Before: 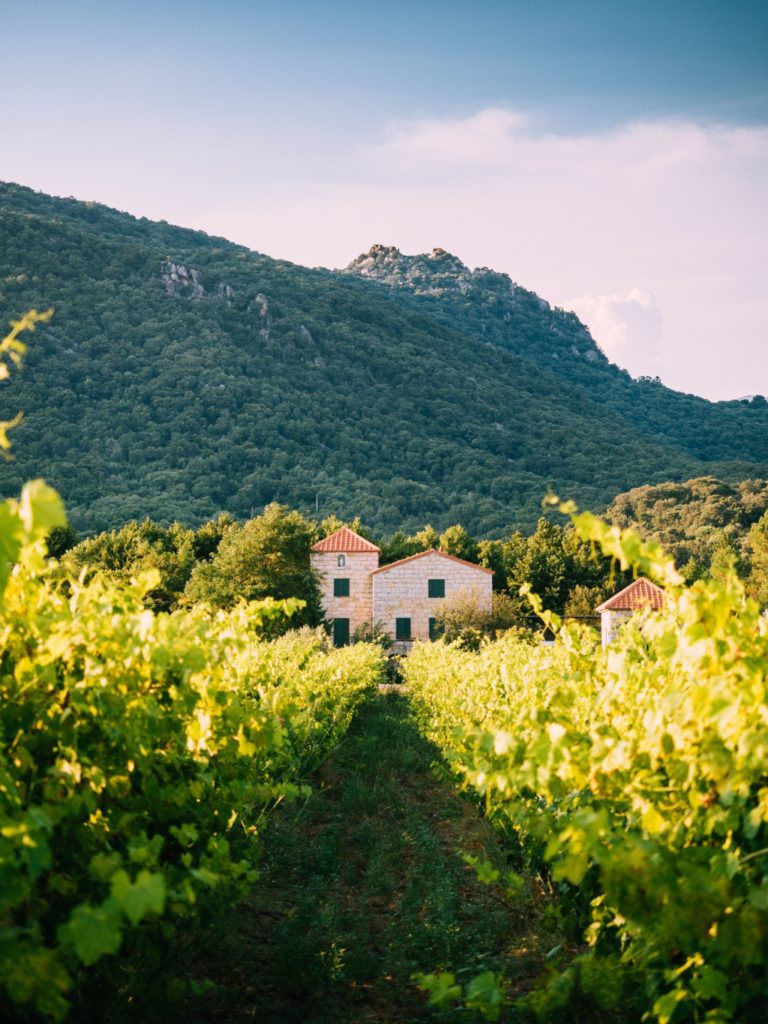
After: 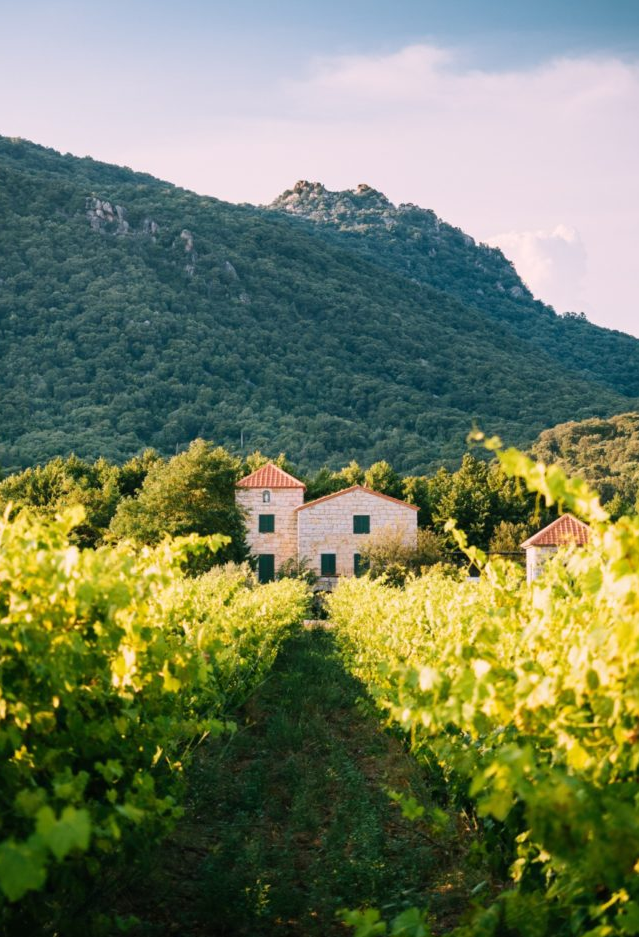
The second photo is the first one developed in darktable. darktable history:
crop: left 9.79%, top 6.31%, right 6.939%, bottom 2.134%
